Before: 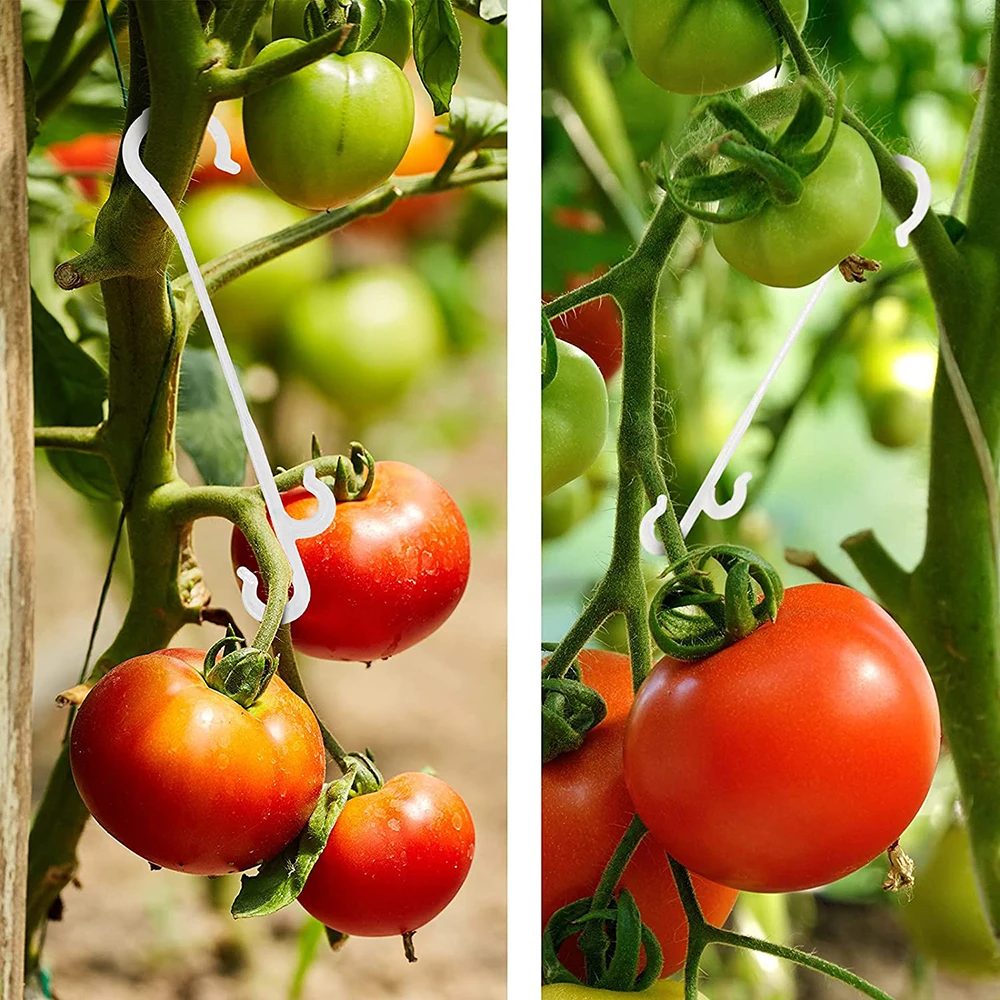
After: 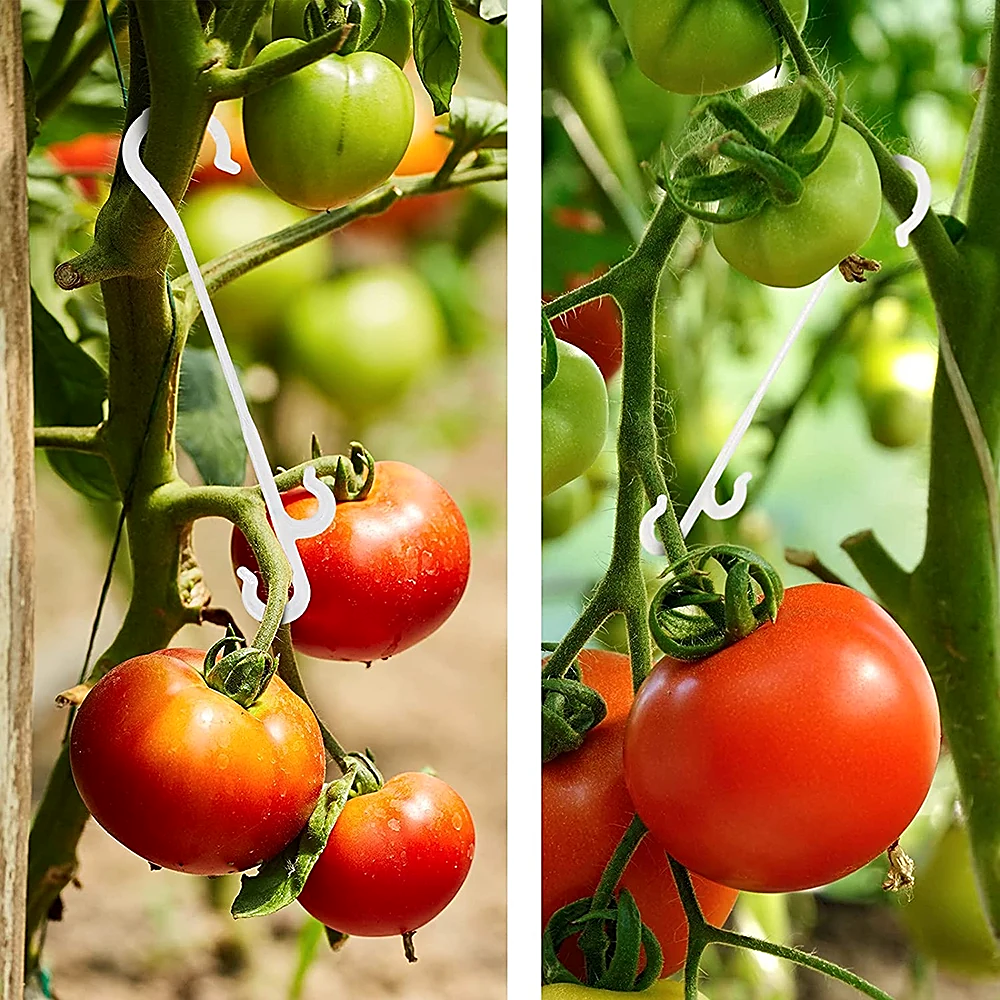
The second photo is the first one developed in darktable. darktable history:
contrast brightness saturation: contrast 0.074
exposure: compensate highlight preservation false
sharpen: amount 0.495
